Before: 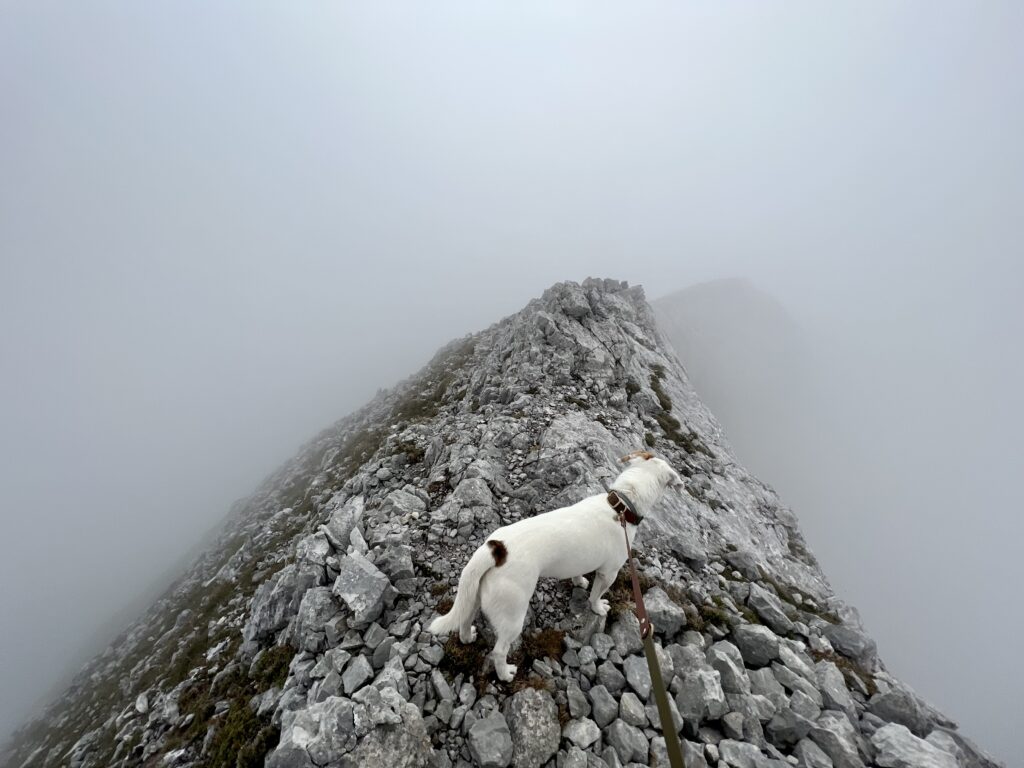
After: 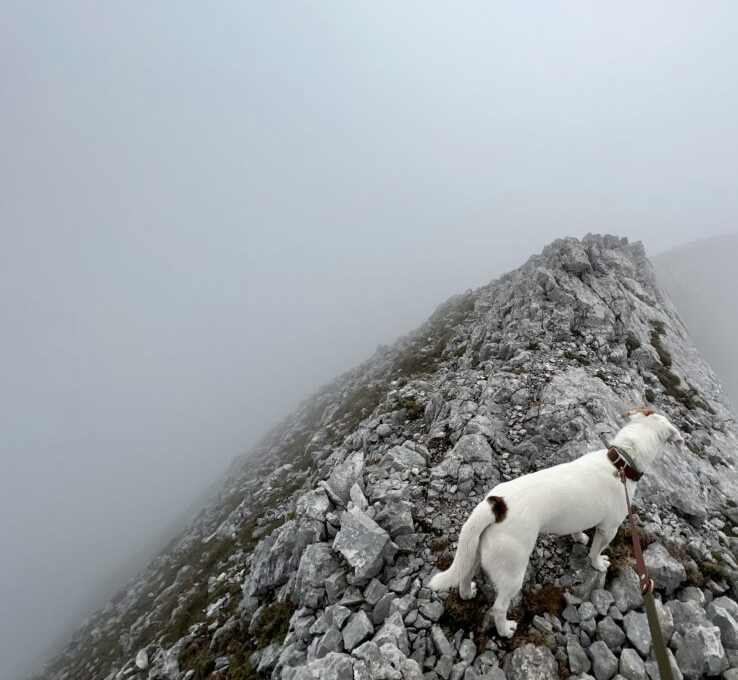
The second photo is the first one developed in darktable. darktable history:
crop: top 5.771%, right 27.844%, bottom 5.643%
color balance rgb: linear chroma grading › global chroma -15.063%, perceptual saturation grading › global saturation 0.496%
